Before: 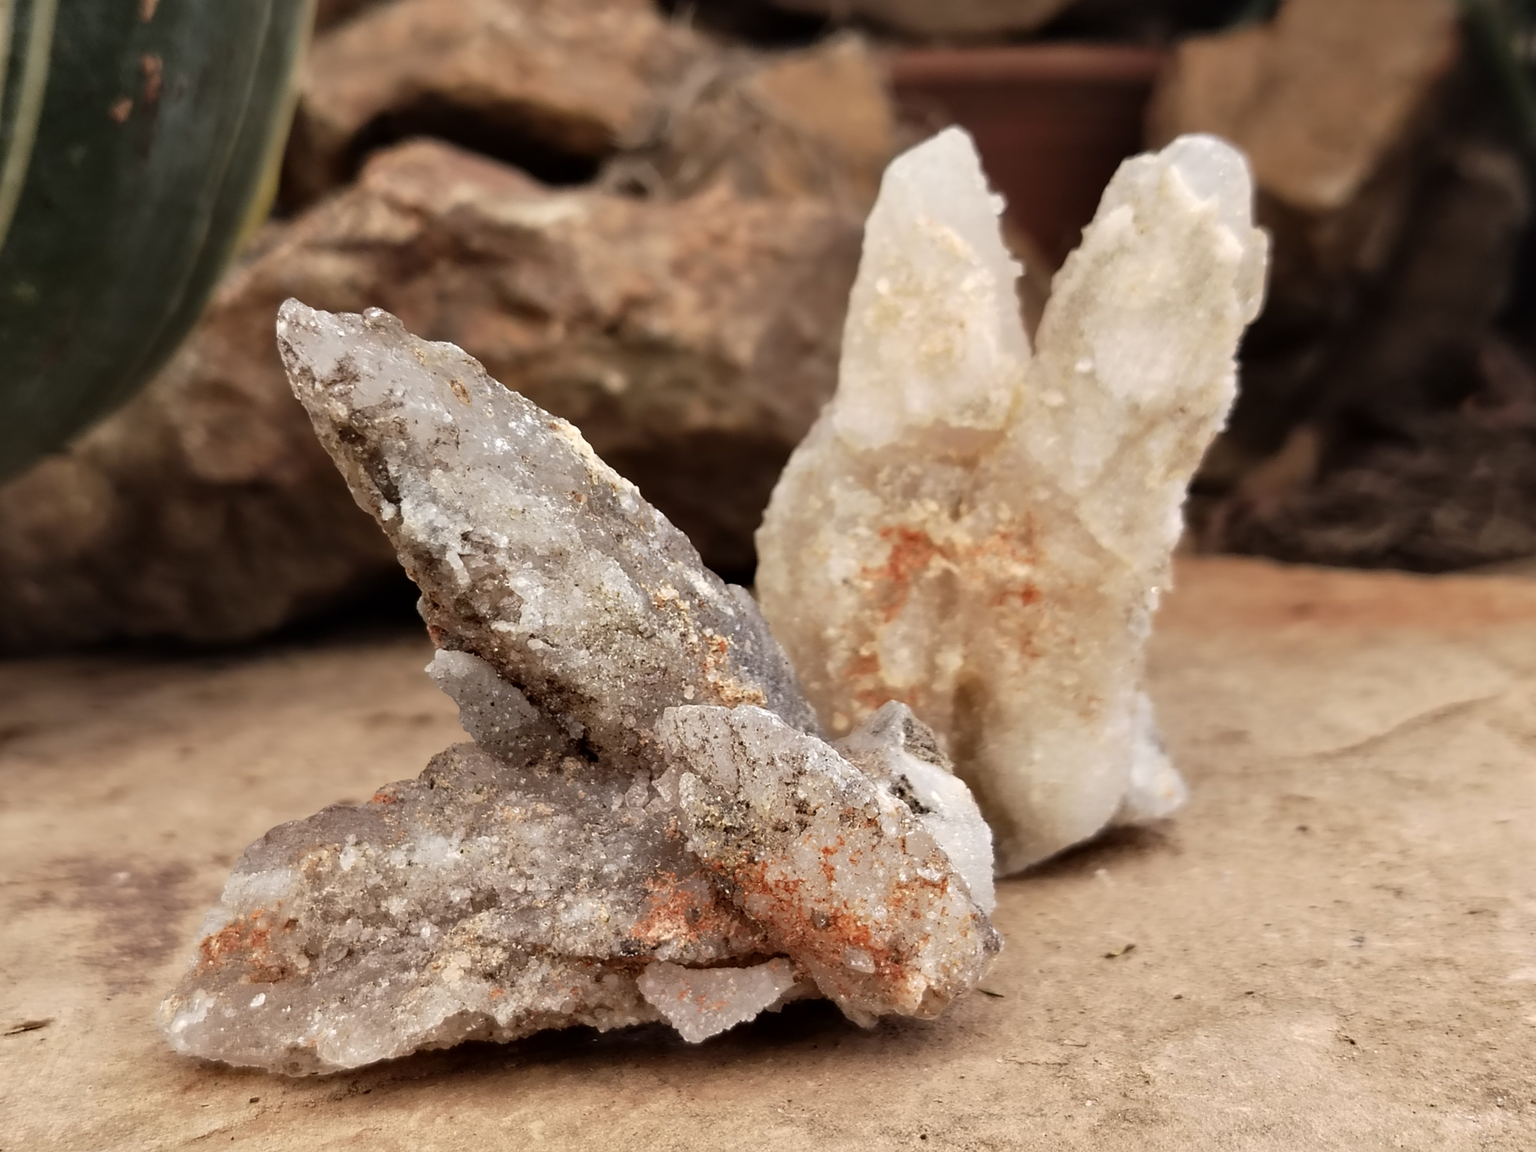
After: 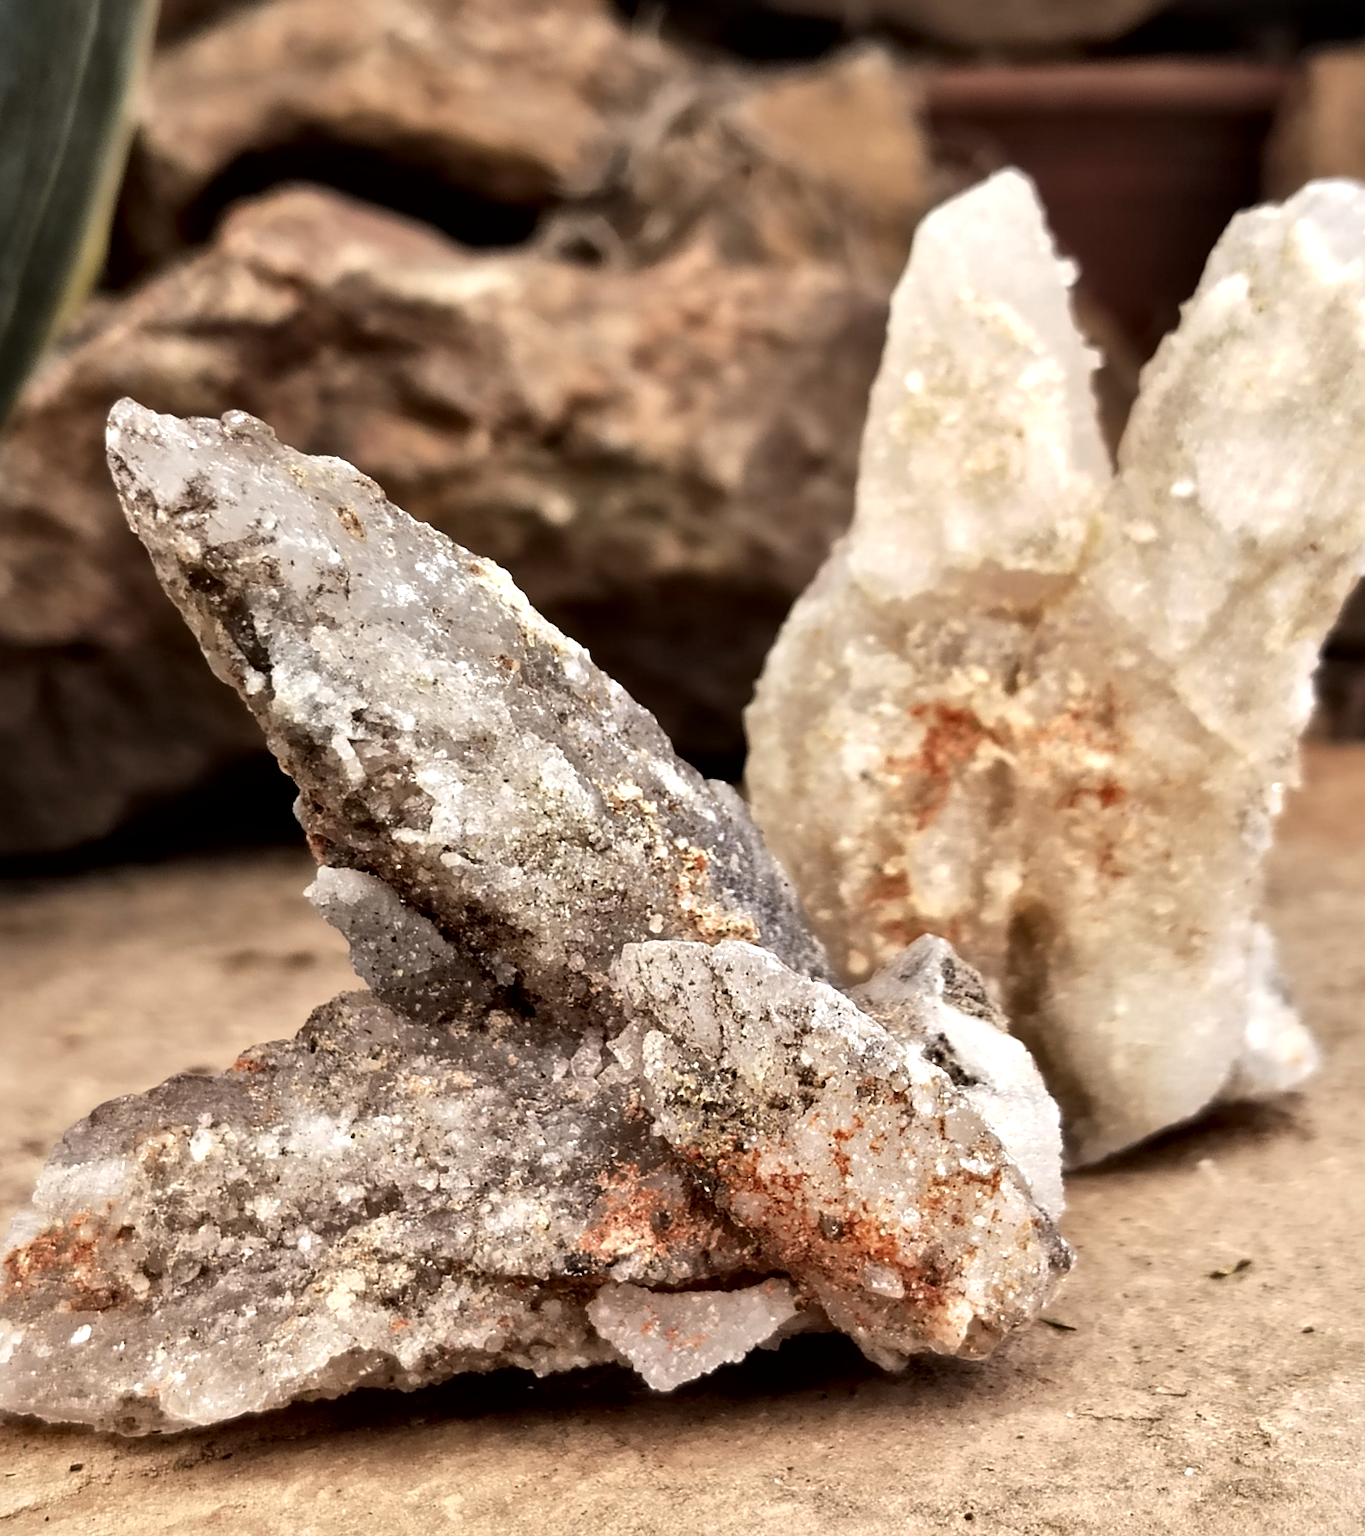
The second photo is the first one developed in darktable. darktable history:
crop and rotate: left 12.869%, right 20.451%
tone equalizer: -8 EV -0.433 EV, -7 EV -0.379 EV, -6 EV -0.295 EV, -5 EV -0.255 EV, -3 EV 0.224 EV, -2 EV 0.31 EV, -1 EV 0.365 EV, +0 EV 0.446 EV, edges refinement/feathering 500, mask exposure compensation -1.57 EV, preserve details no
local contrast: mode bilateral grid, contrast 25, coarseness 61, detail 151%, midtone range 0.2
